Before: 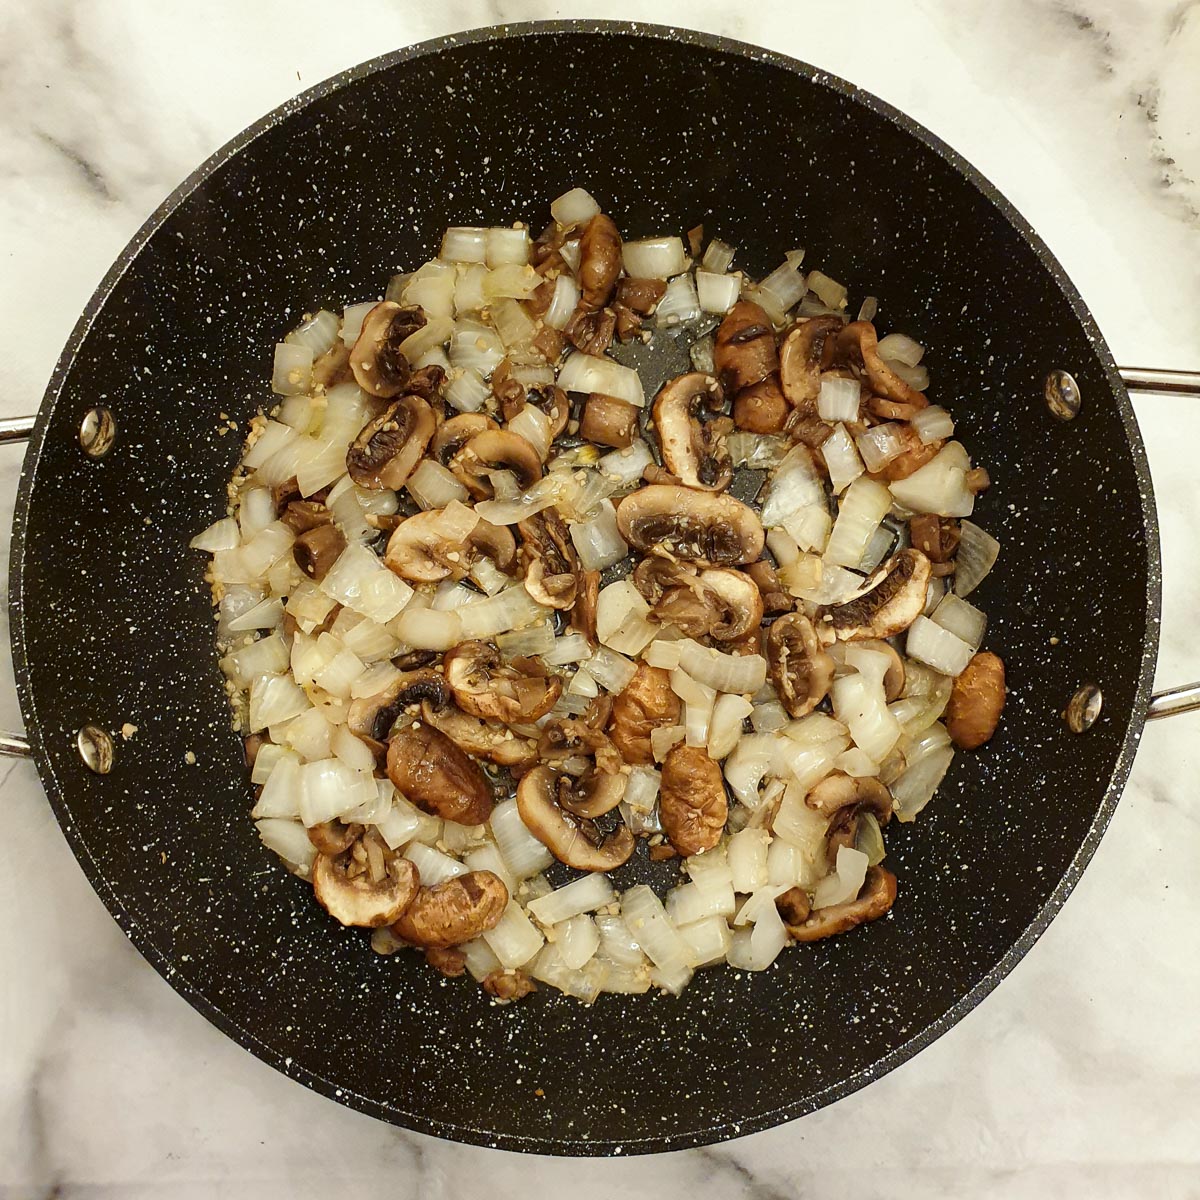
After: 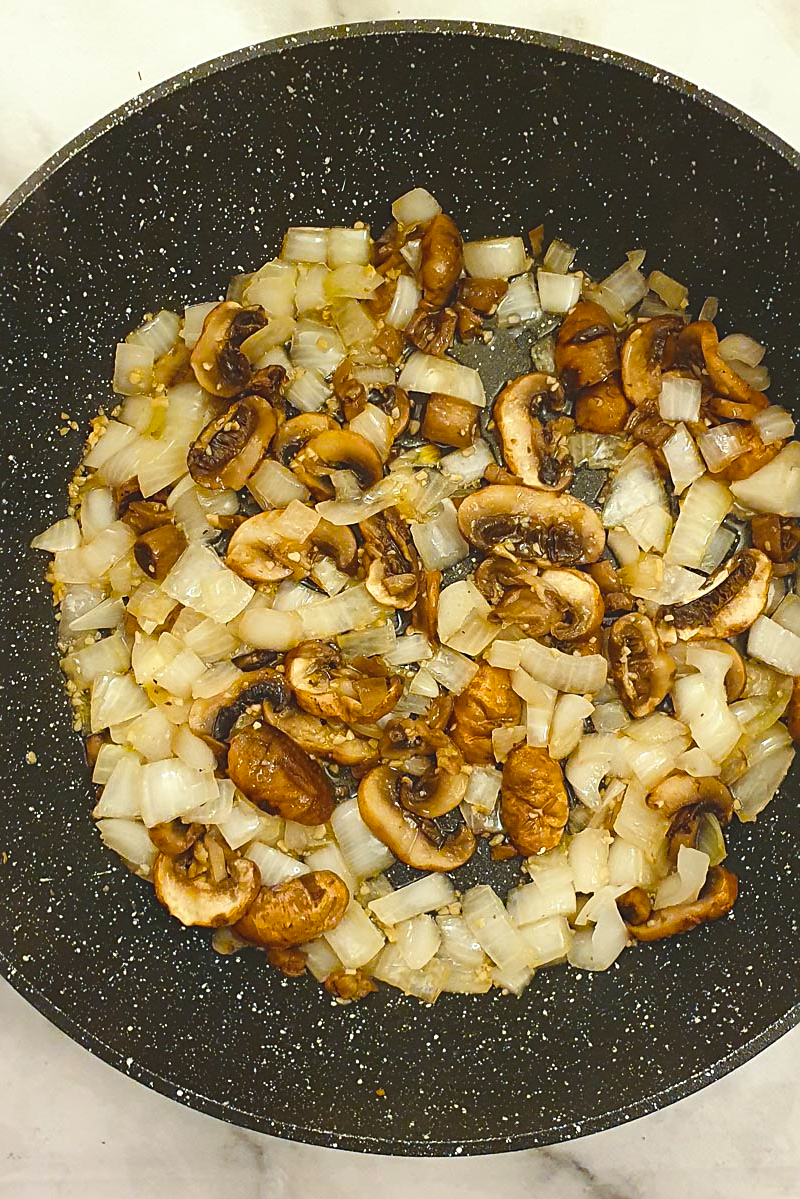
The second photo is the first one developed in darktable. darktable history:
exposure: black level correction -0.009, exposure 0.071 EV, compensate highlight preservation false
color zones: curves: ch0 [(0, 0.558) (0.143, 0.559) (0.286, 0.529) (0.429, 0.505) (0.571, 0.5) (0.714, 0.5) (0.857, 0.5) (1, 0.558)]; ch1 [(0, 0.469) (0.01, 0.469) (0.12, 0.446) (0.248, 0.469) (0.5, 0.5) (0.748, 0.5) (0.99, 0.469) (1, 0.469)]
color balance rgb: shadows lift › chroma 2.004%, shadows lift › hue 137.44°, linear chroma grading › shadows -8.315%, linear chroma grading › global chroma 9.663%, perceptual saturation grading › global saturation 24.969%, perceptual brilliance grading › global brilliance 11.409%, global vibrance -8.823%, contrast -13.048%, saturation formula JzAzBz (2021)
sharpen: radius 2.201, amount 0.384, threshold 0.142
crop and rotate: left 13.332%, right 19.982%
